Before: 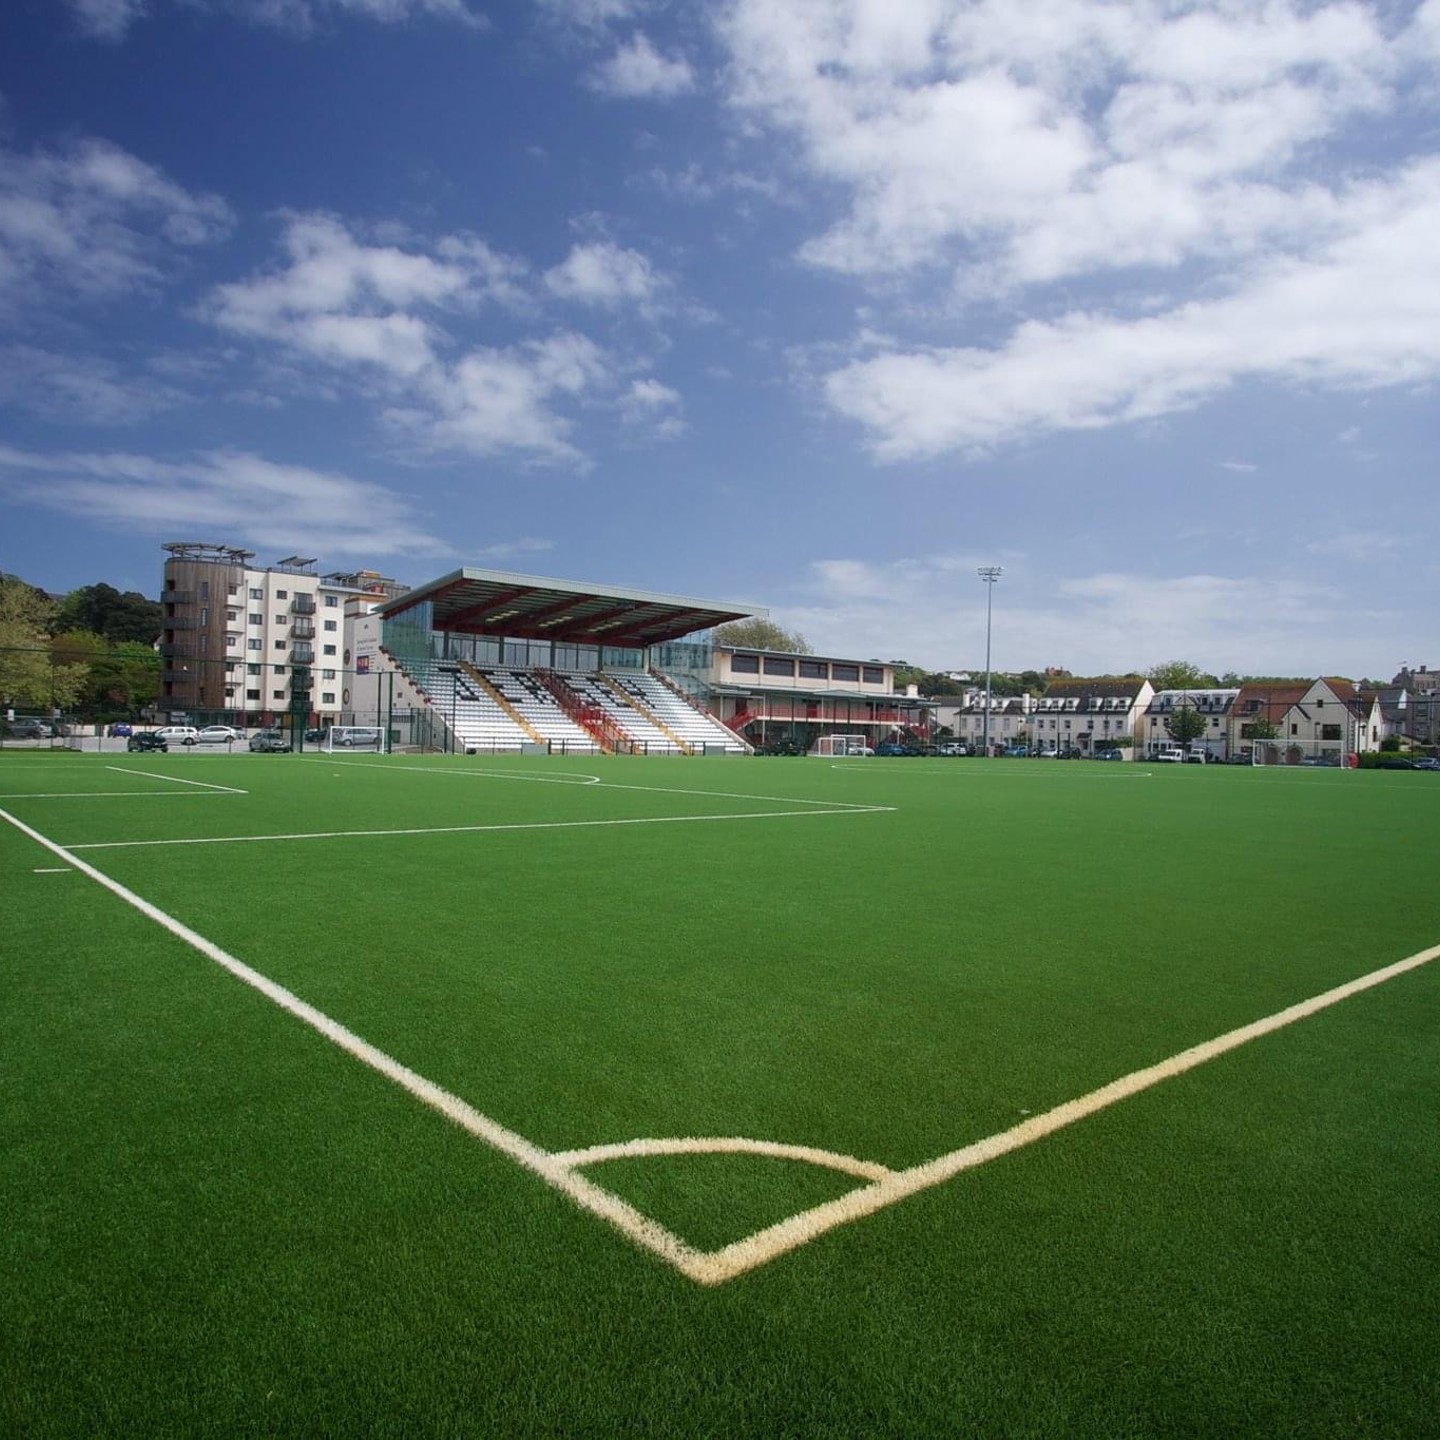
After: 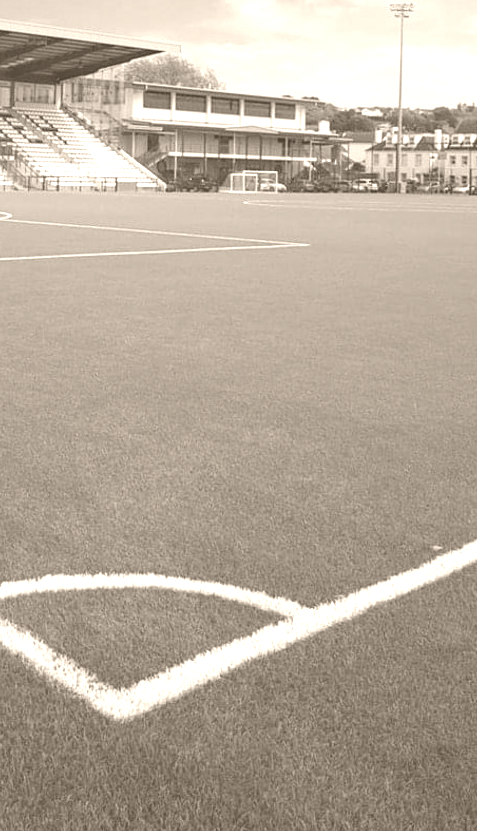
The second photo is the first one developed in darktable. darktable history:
crop: left 40.878%, top 39.176%, right 25.993%, bottom 3.081%
haze removal: compatibility mode true, adaptive false
colorize: hue 34.49°, saturation 35.33%, source mix 100%, version 1
